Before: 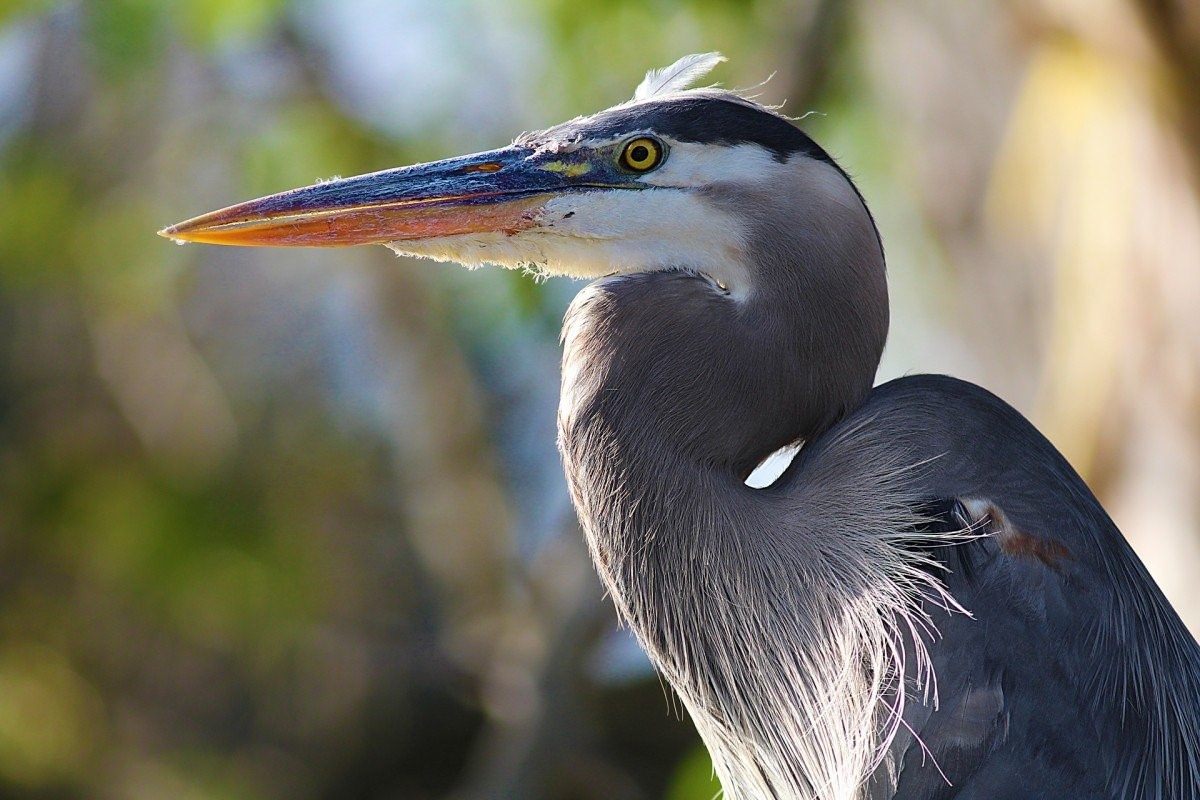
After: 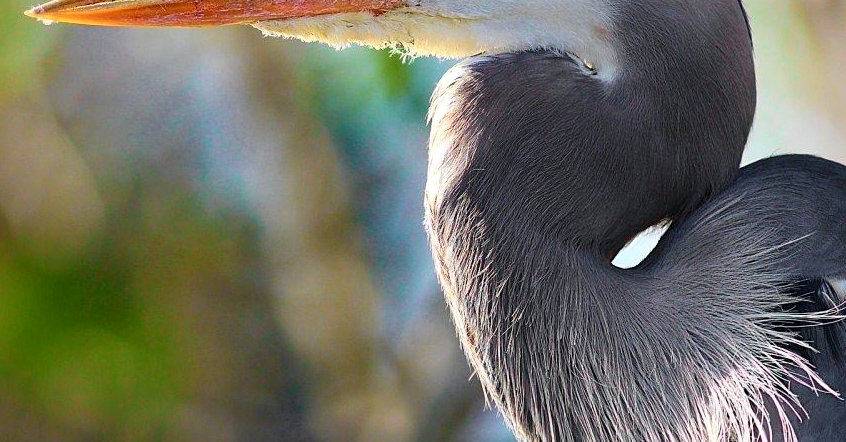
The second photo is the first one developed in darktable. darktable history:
tone curve: curves: ch0 [(0, 0) (0.051, 0.047) (0.102, 0.099) (0.232, 0.249) (0.462, 0.501) (0.698, 0.761) (0.908, 0.946) (1, 1)]; ch1 [(0, 0) (0.339, 0.298) (0.402, 0.363) (0.453, 0.413) (0.485, 0.469) (0.494, 0.493) (0.504, 0.501) (0.525, 0.533) (0.563, 0.591) (0.597, 0.631) (1, 1)]; ch2 [(0, 0) (0.48, 0.48) (0.504, 0.5) (0.539, 0.554) (0.59, 0.628) (0.642, 0.682) (0.824, 0.815) (1, 1)], color space Lab, independent channels, preserve colors none
local contrast: mode bilateral grid, contrast 20, coarseness 50, detail 120%, midtone range 0.2
crop: left 11.123%, top 27.61%, right 18.3%, bottom 17.034%
